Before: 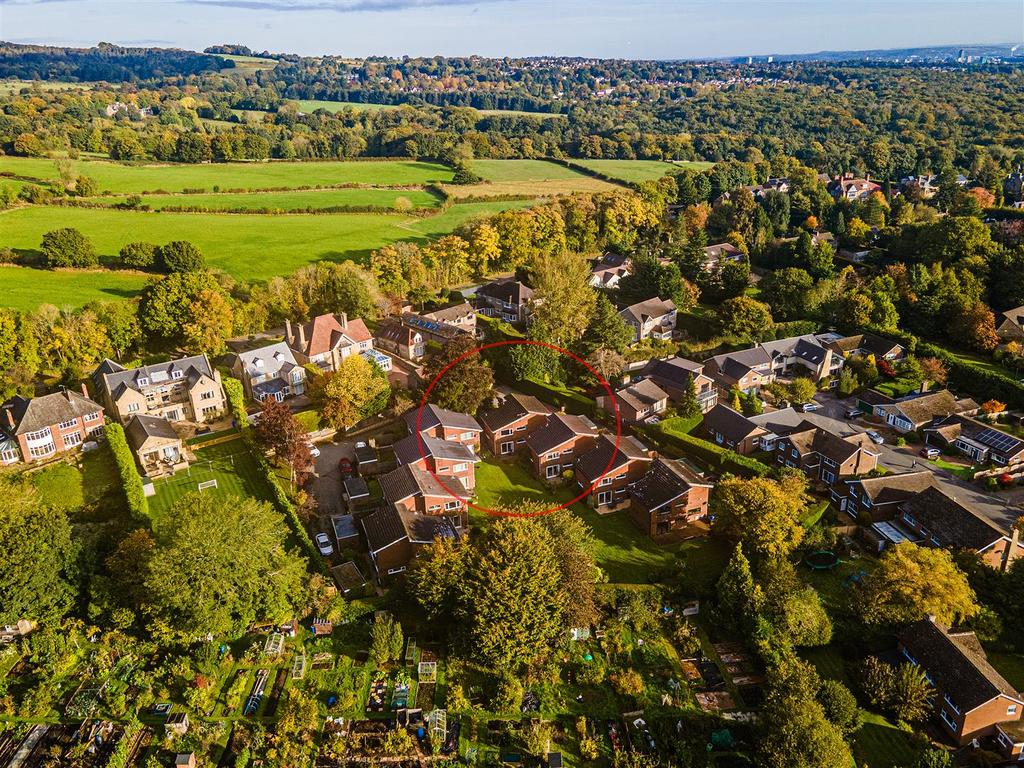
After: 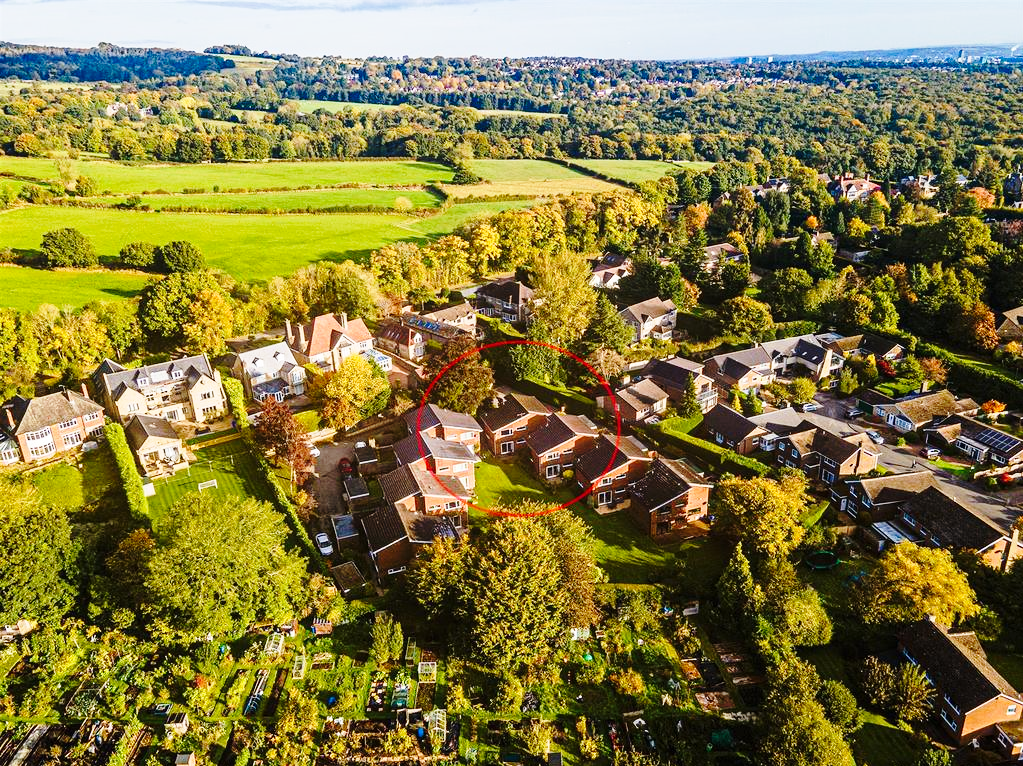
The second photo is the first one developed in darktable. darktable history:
crop: top 0.05%, bottom 0.098%
base curve: curves: ch0 [(0, 0) (0.028, 0.03) (0.121, 0.232) (0.46, 0.748) (0.859, 0.968) (1, 1)], preserve colors none
